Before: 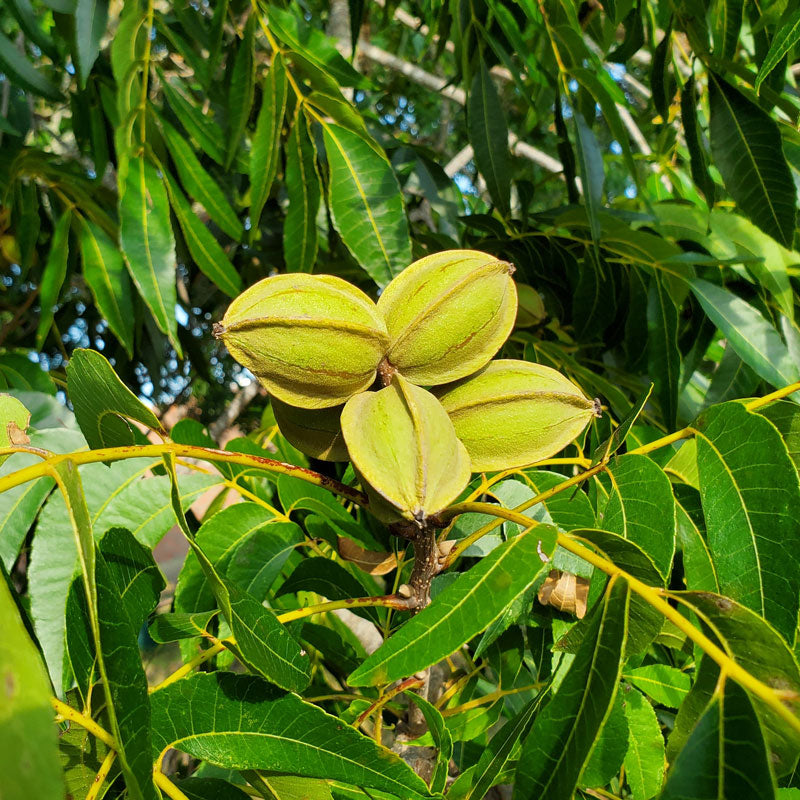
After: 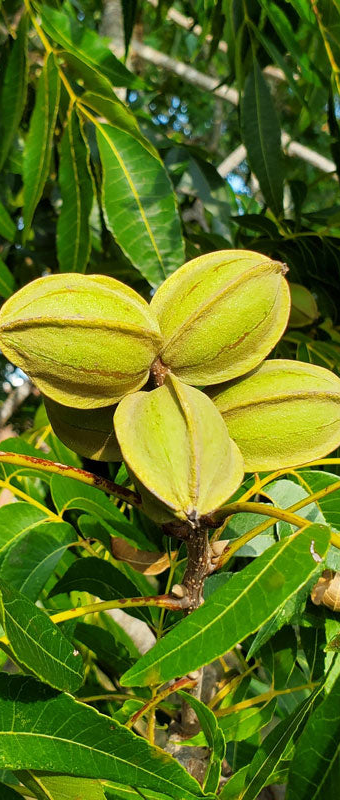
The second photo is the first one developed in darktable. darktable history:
crop: left 28.4%, right 29.066%
